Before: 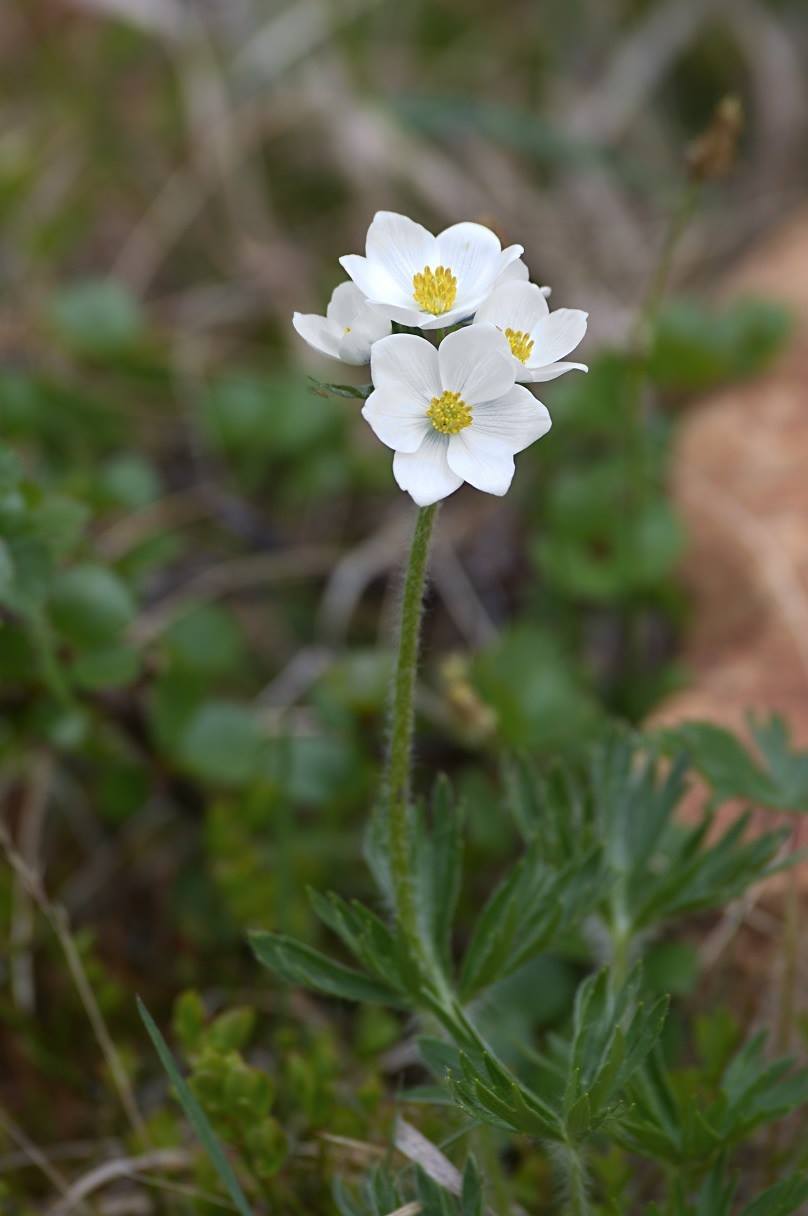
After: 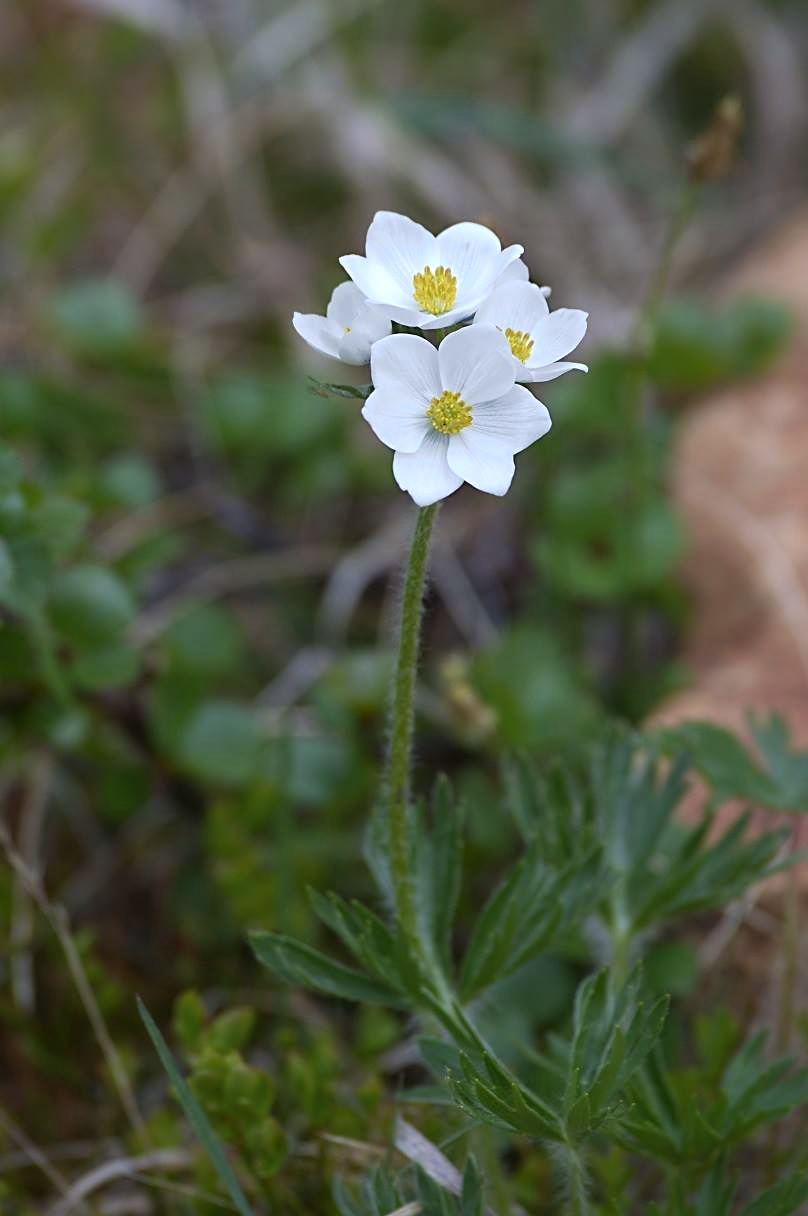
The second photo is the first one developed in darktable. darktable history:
sharpen: amount 0.2
white balance: red 0.954, blue 1.079
